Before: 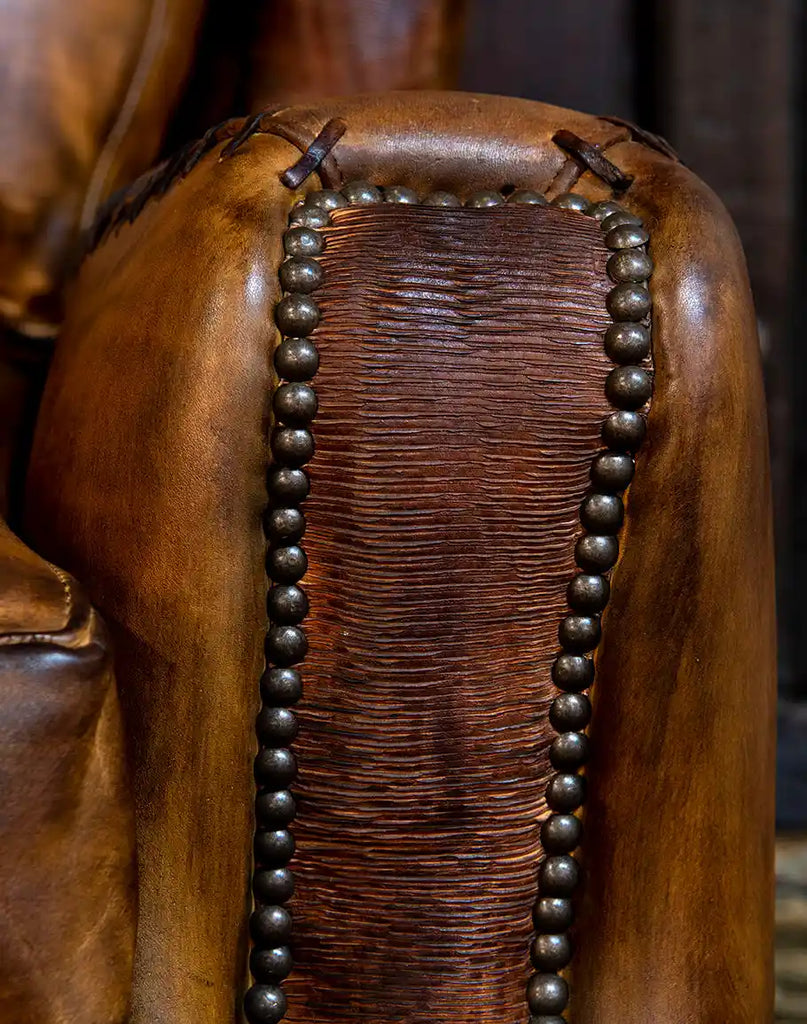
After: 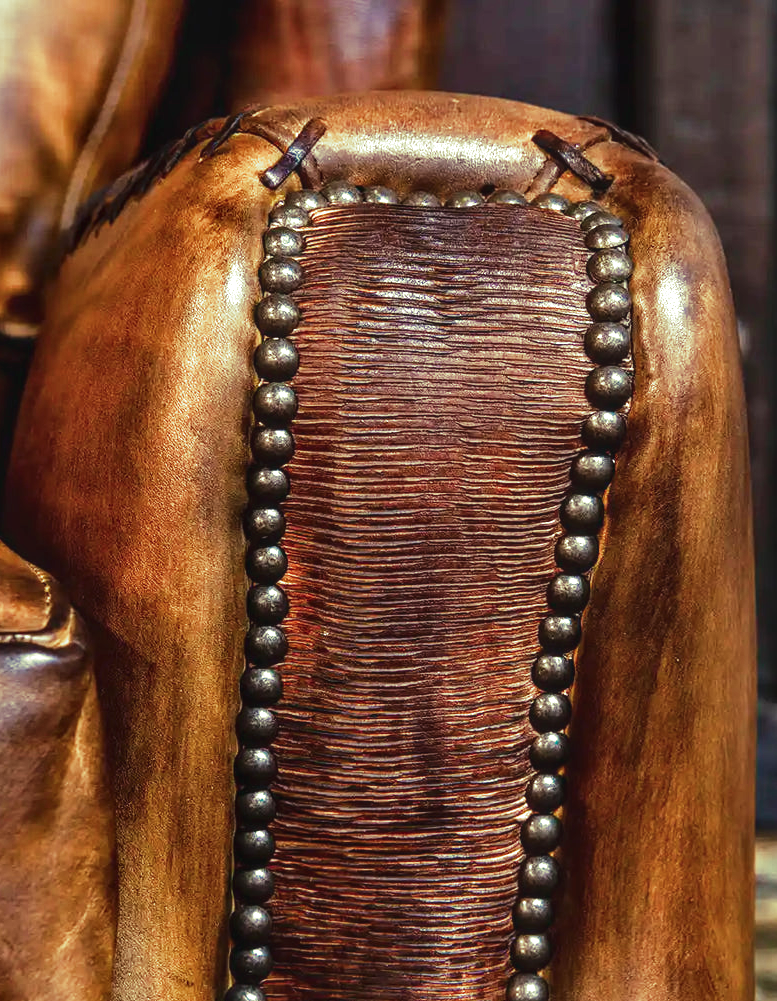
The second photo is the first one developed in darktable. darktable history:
tone curve: curves: ch0 [(0, 0) (0.183, 0.152) (0.571, 0.594) (1, 1)]; ch1 [(0, 0) (0.394, 0.307) (0.5, 0.5) (0.586, 0.597) (0.625, 0.647) (1, 1)]; ch2 [(0, 0) (0.5, 0.5) (0.604, 0.616) (1, 1)], color space Lab, independent channels, preserve colors none
local contrast: detail 130%
exposure: black level correction -0.005, exposure 1.002 EV, compensate highlight preservation false
crop and rotate: left 2.536%, right 1.107%, bottom 2.246%
split-toning: shadows › hue 290.82°, shadows › saturation 0.34, highlights › saturation 0.38, balance 0, compress 50%
